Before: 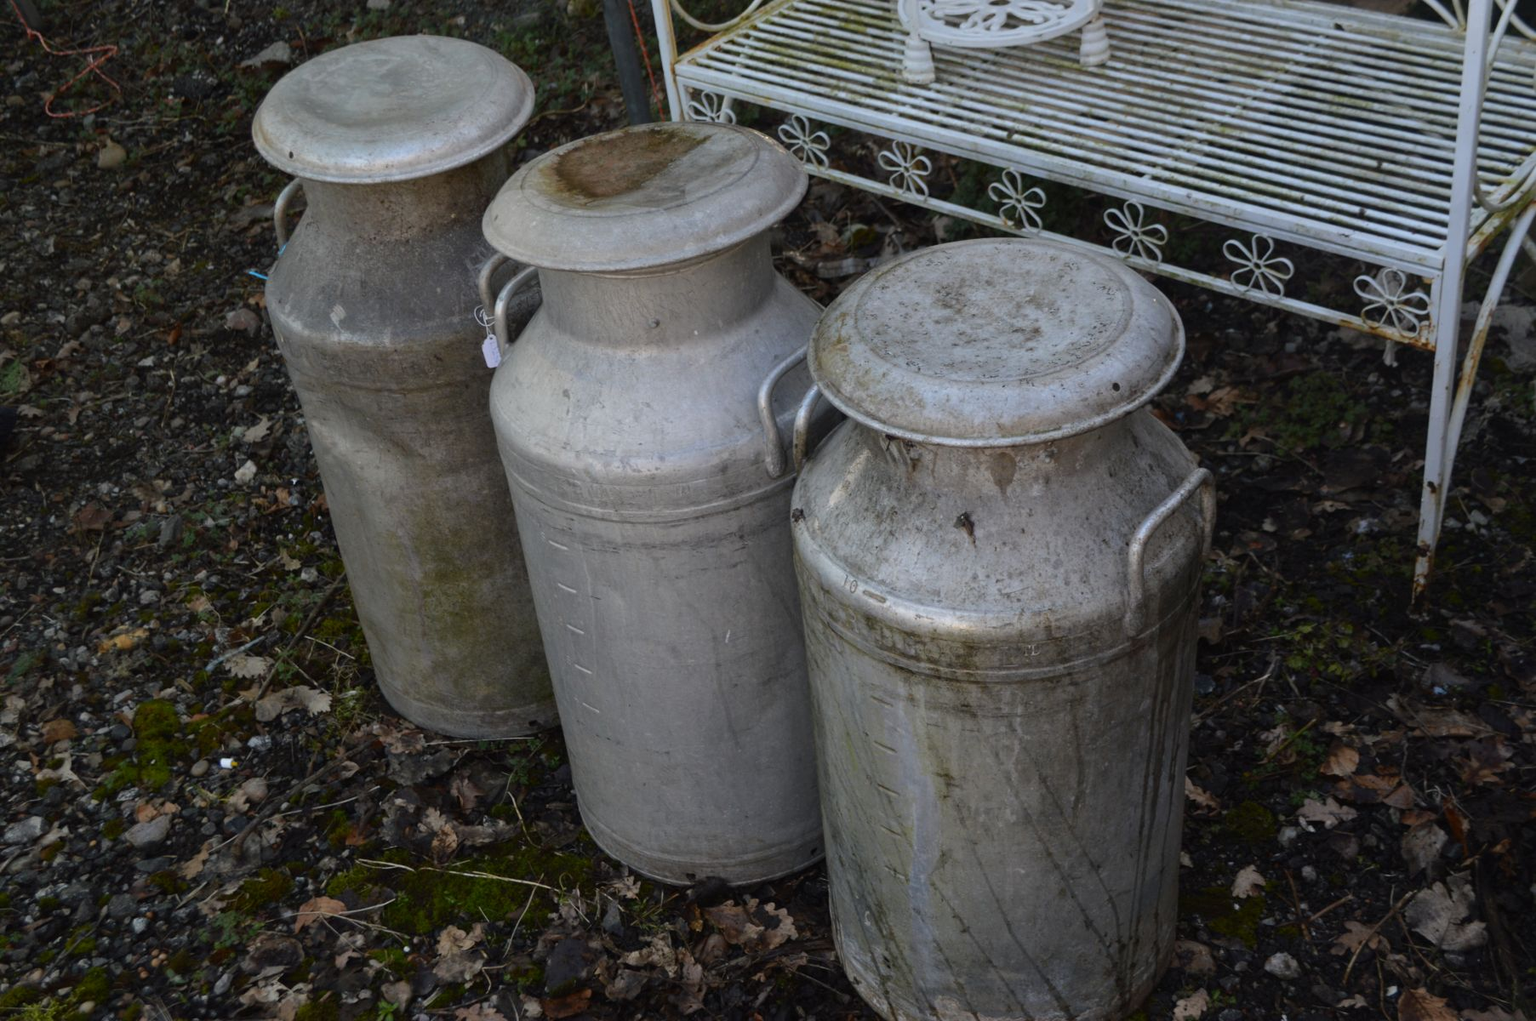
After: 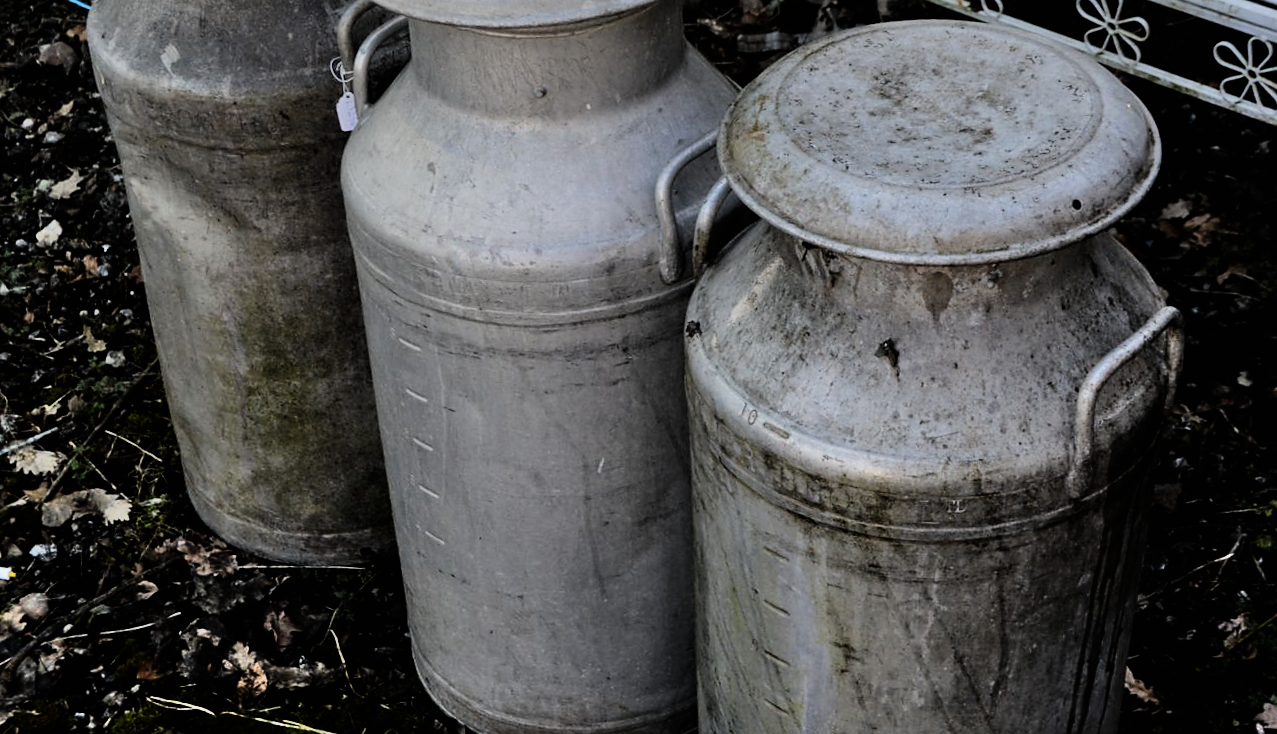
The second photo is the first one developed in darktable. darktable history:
sharpen: radius 1.847, amount 0.407, threshold 1.35
filmic rgb: black relative exposure -5.02 EV, white relative exposure 3.97 EV, threshold 2.98 EV, hardness 2.89, contrast 1.41, highlights saturation mix -28.72%, enable highlight reconstruction true
shadows and highlights: soften with gaussian
crop and rotate: angle -3.97°, left 9.868%, top 20.608%, right 12.169%, bottom 12.002%
